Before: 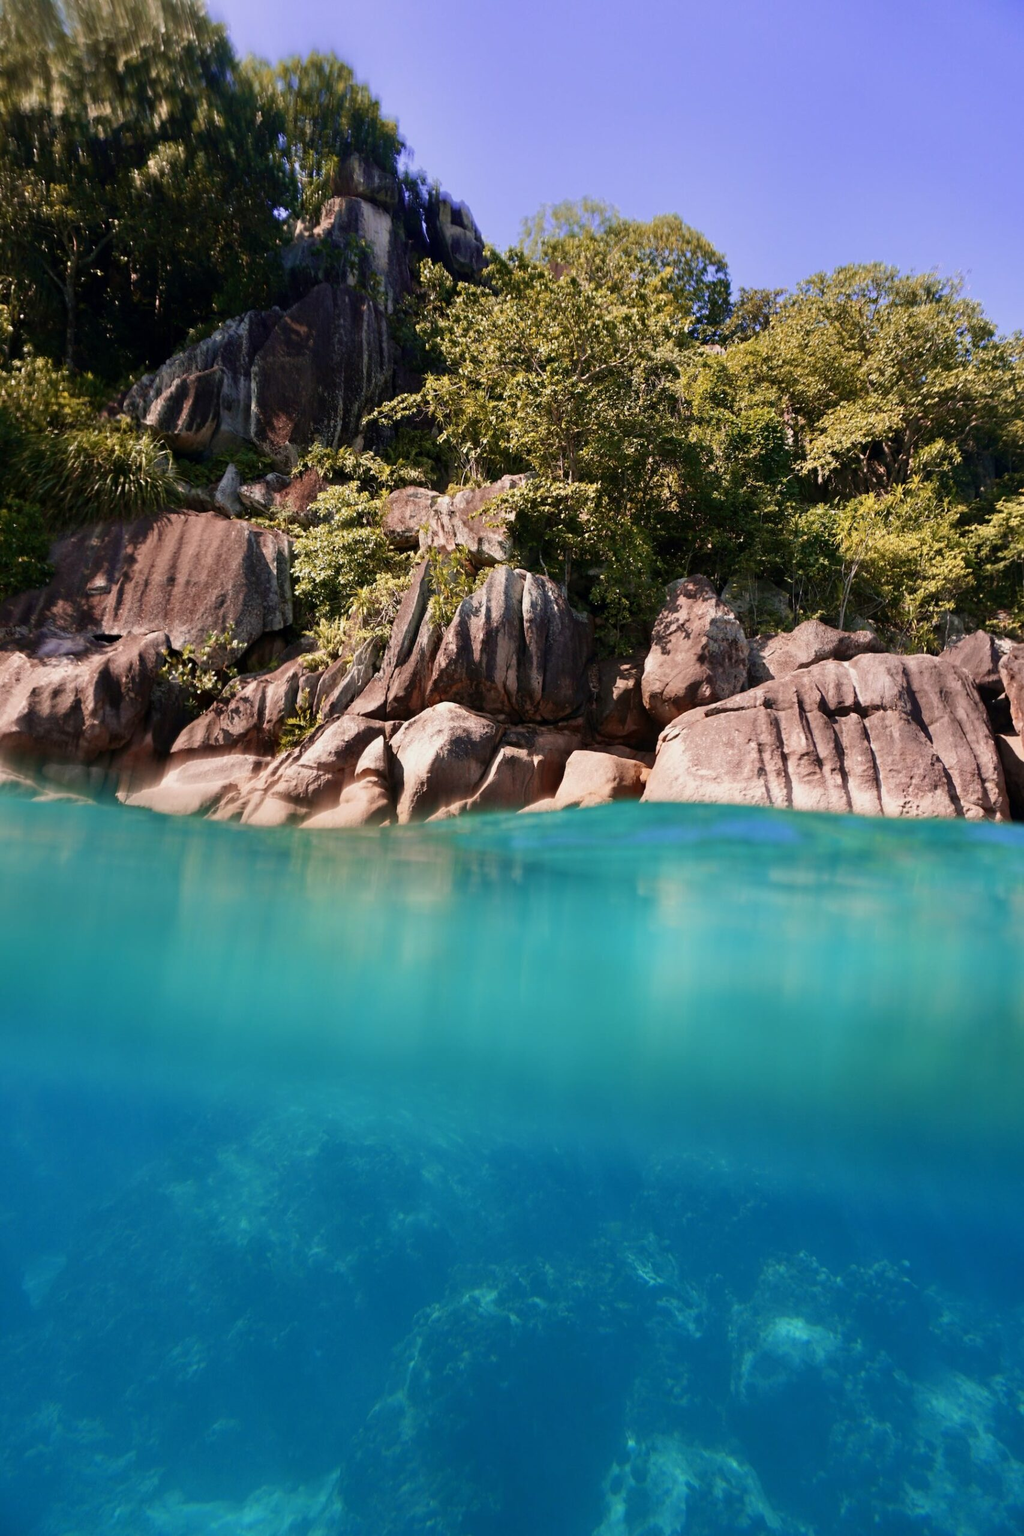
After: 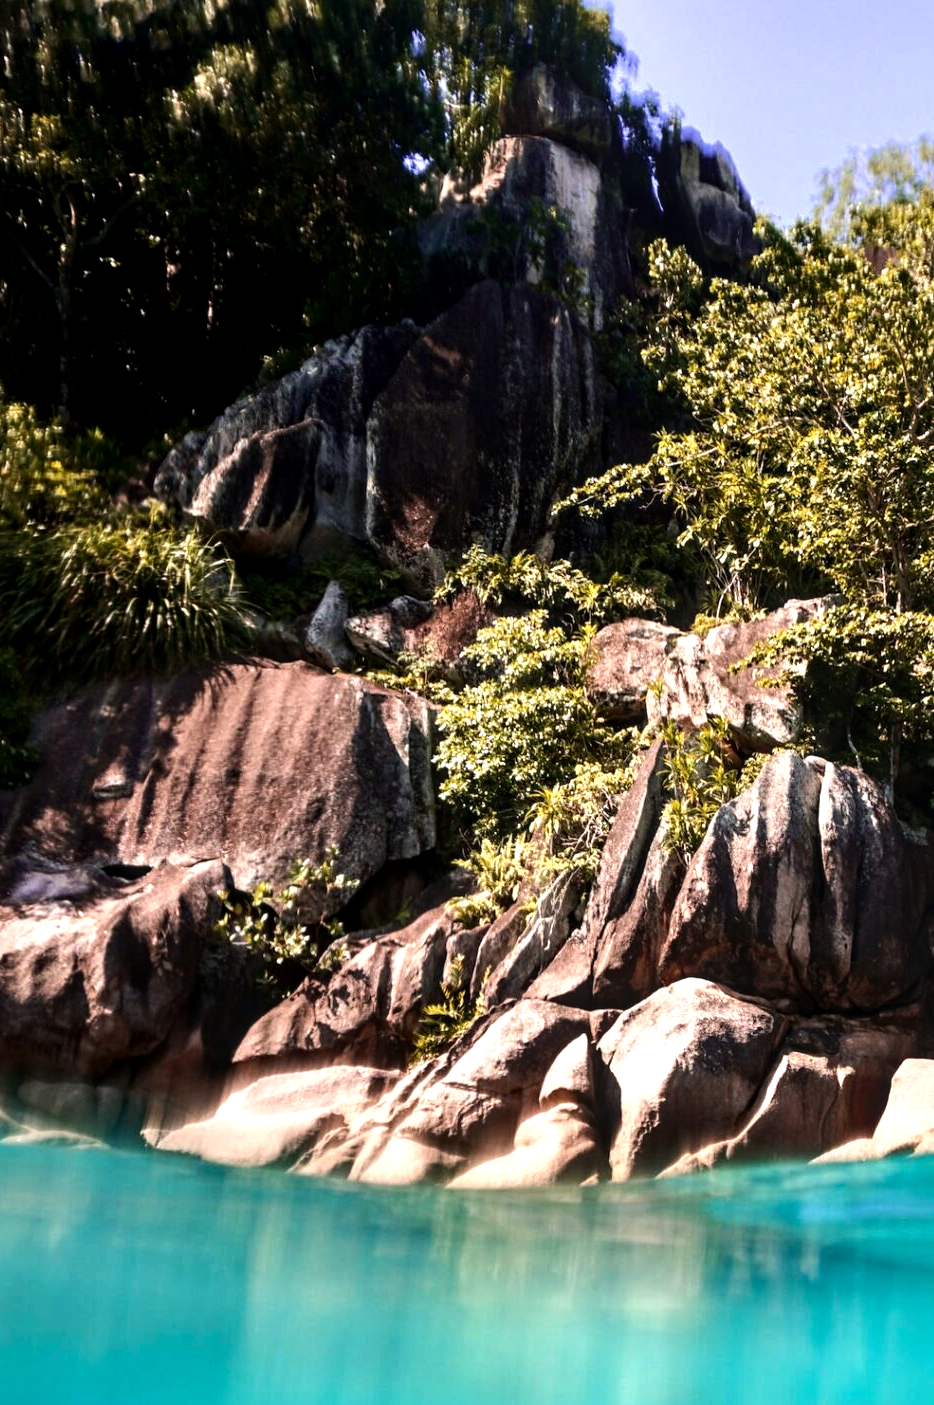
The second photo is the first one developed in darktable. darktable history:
tone equalizer: -8 EV -1.08 EV, -7 EV -1.01 EV, -6 EV -0.867 EV, -5 EV -0.578 EV, -3 EV 0.578 EV, -2 EV 0.867 EV, -1 EV 1.01 EV, +0 EV 1.08 EV, edges refinement/feathering 500, mask exposure compensation -1.57 EV, preserve details no
local contrast: on, module defaults
crop and rotate: left 3.047%, top 7.509%, right 42.236%, bottom 37.598%
